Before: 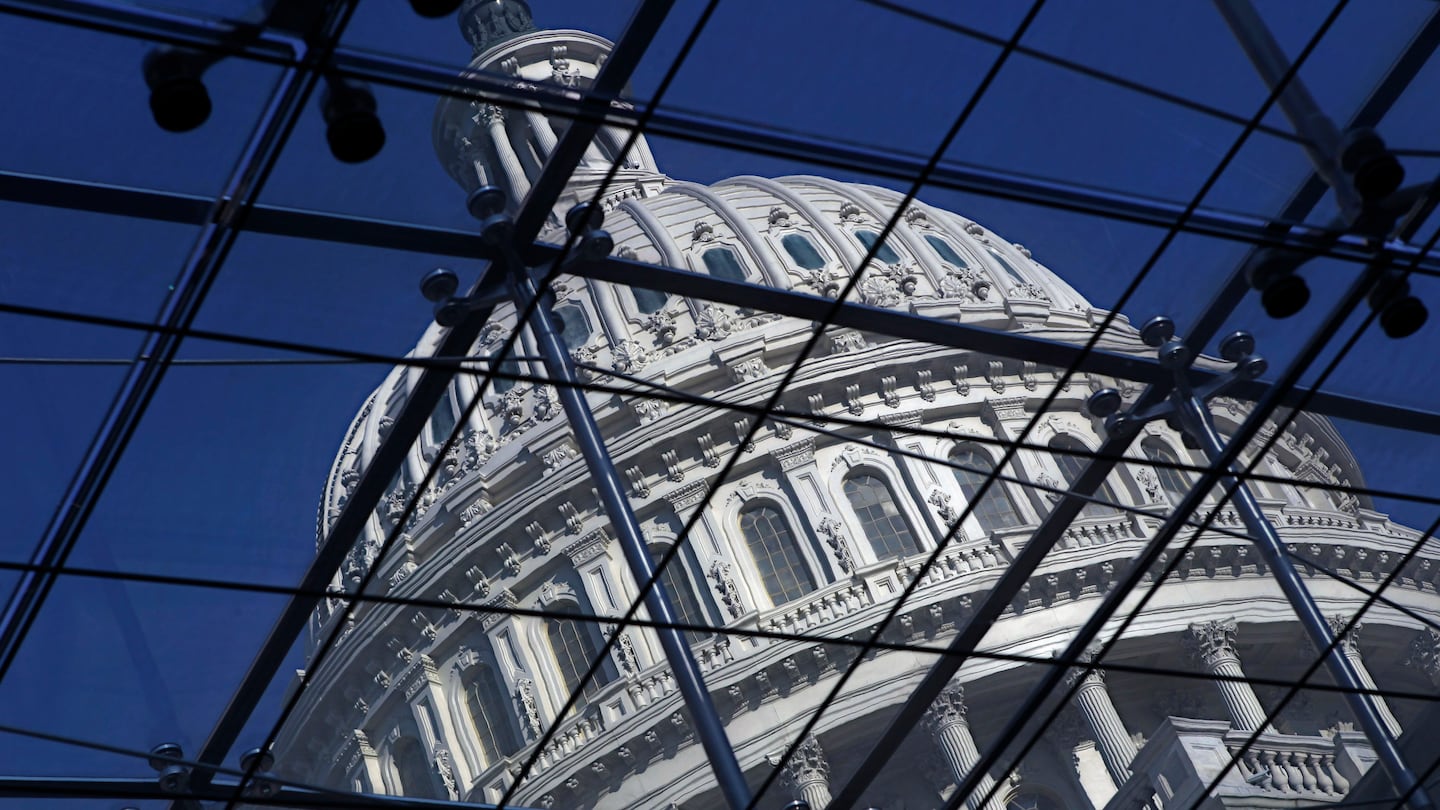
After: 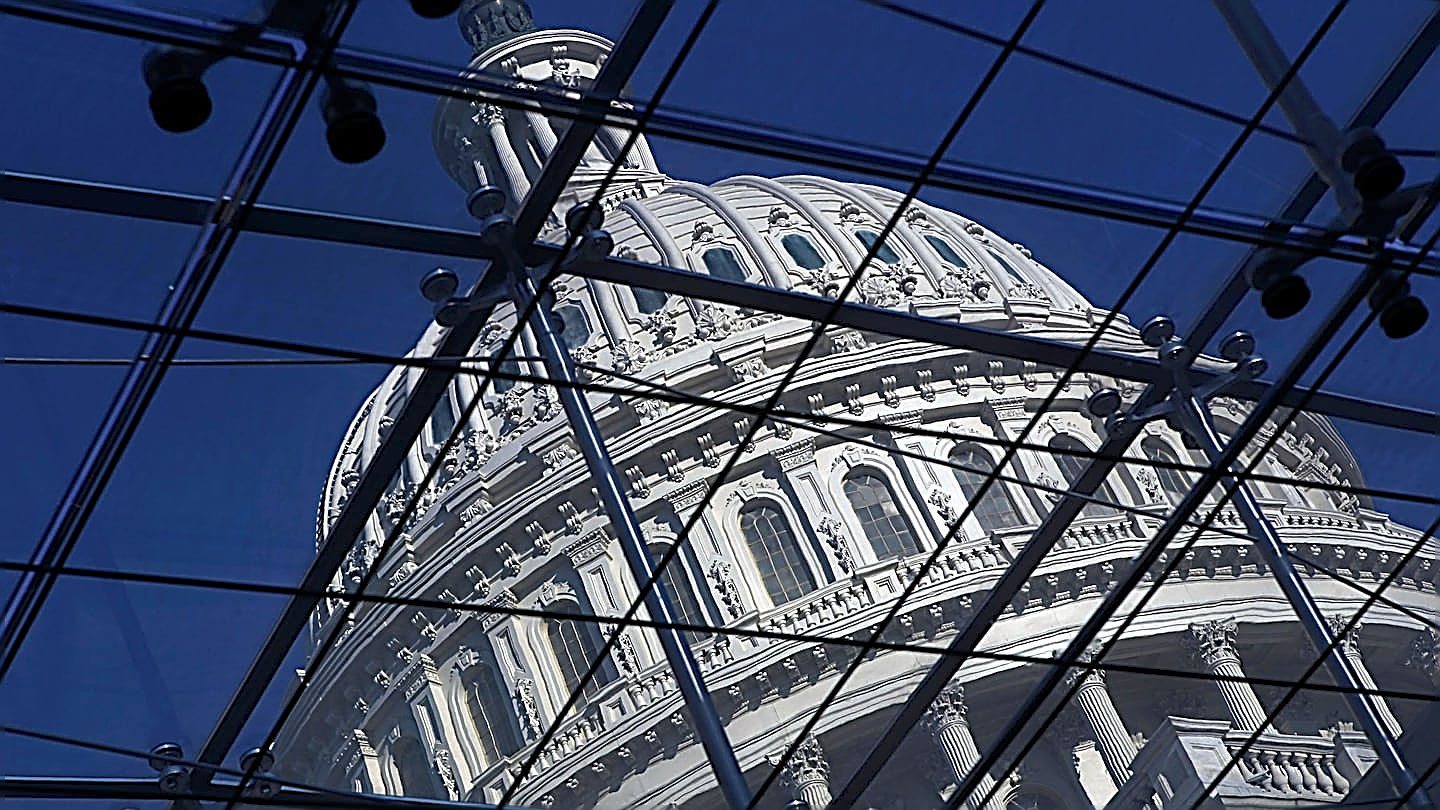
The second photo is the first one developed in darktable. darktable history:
base curve: exposure shift 0, preserve colors none
sharpen: amount 1.861
rgb curve: curves: ch0 [(0, 0) (0.093, 0.159) (0.241, 0.265) (0.414, 0.42) (1, 1)], compensate middle gray true, preserve colors basic power
